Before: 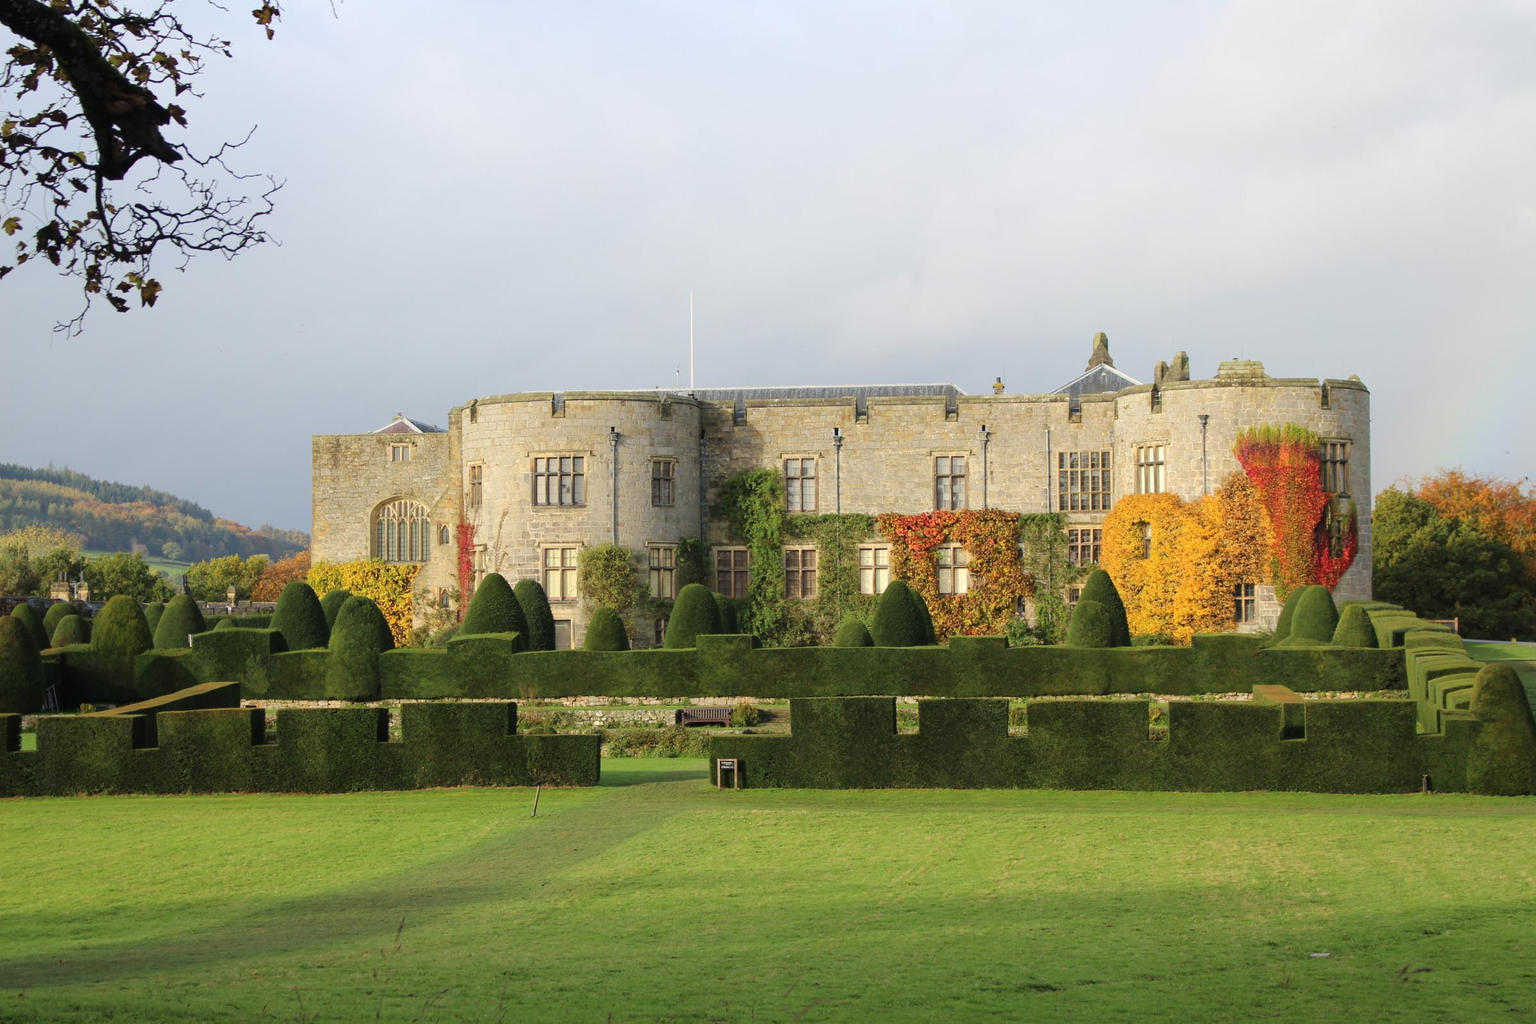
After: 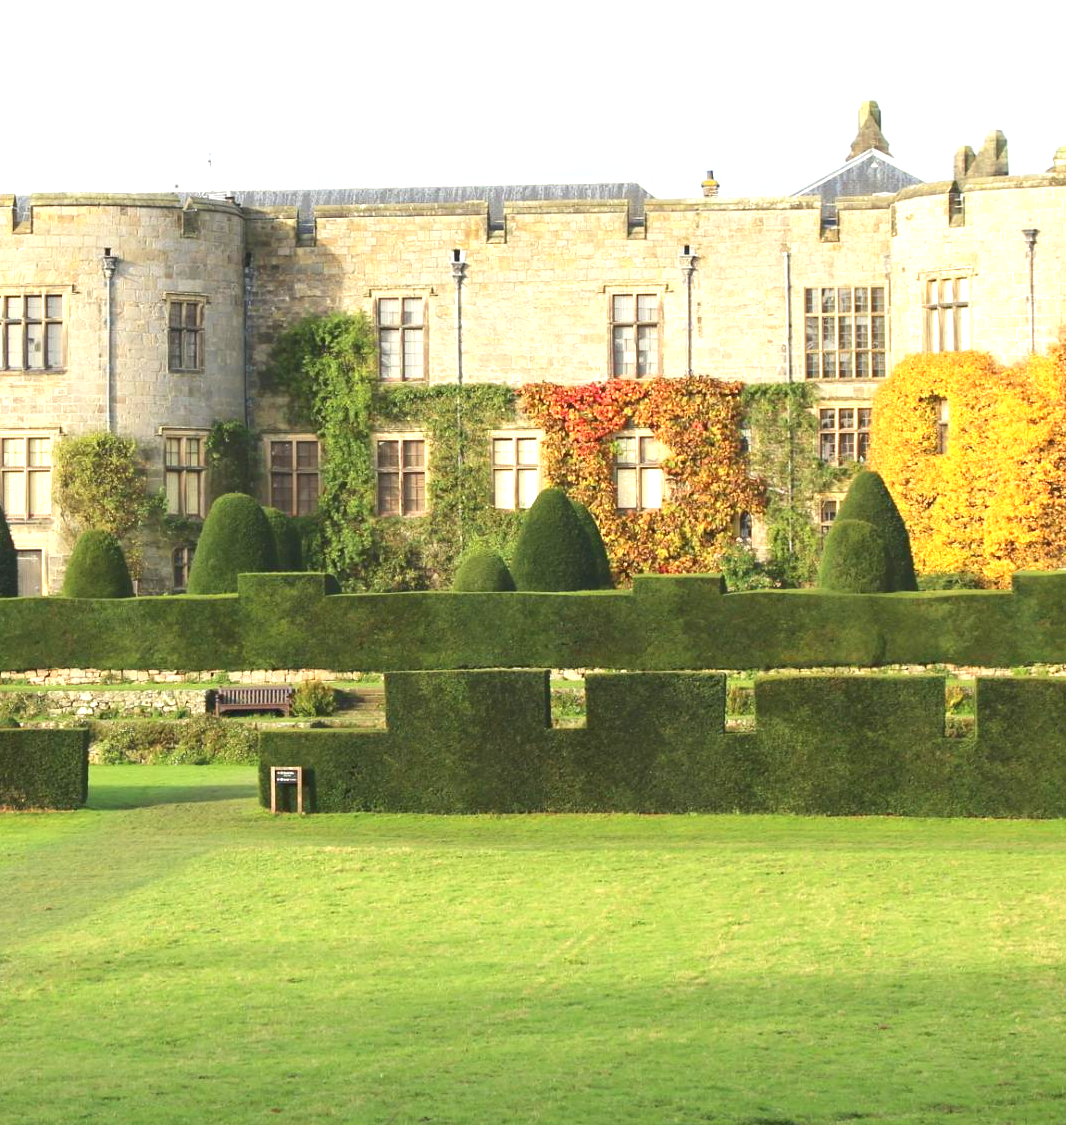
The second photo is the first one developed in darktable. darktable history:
crop: left 35.432%, top 26.233%, right 20.145%, bottom 3.432%
exposure: black level correction 0, exposure 1 EV, compensate highlight preservation false
rgb curve: curves: ch0 [(0, 0) (0.093, 0.159) (0.241, 0.265) (0.414, 0.42) (1, 1)], compensate middle gray true, preserve colors basic power
